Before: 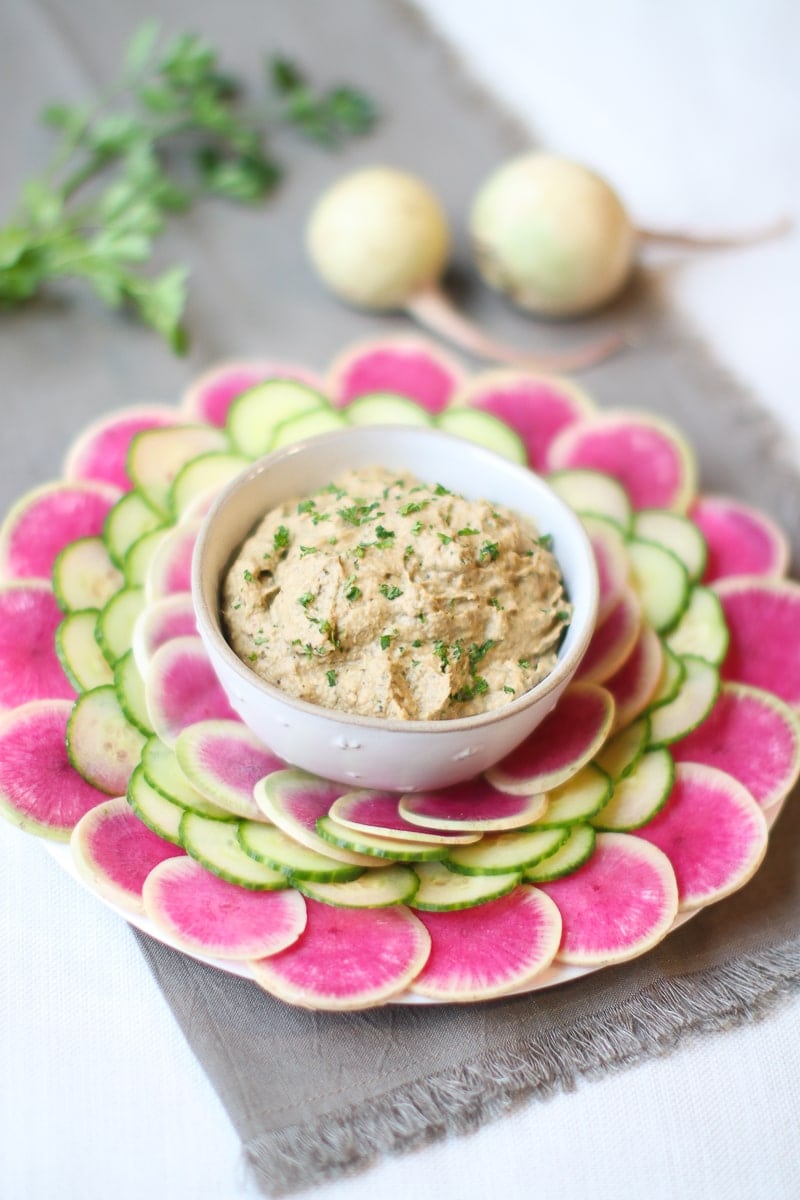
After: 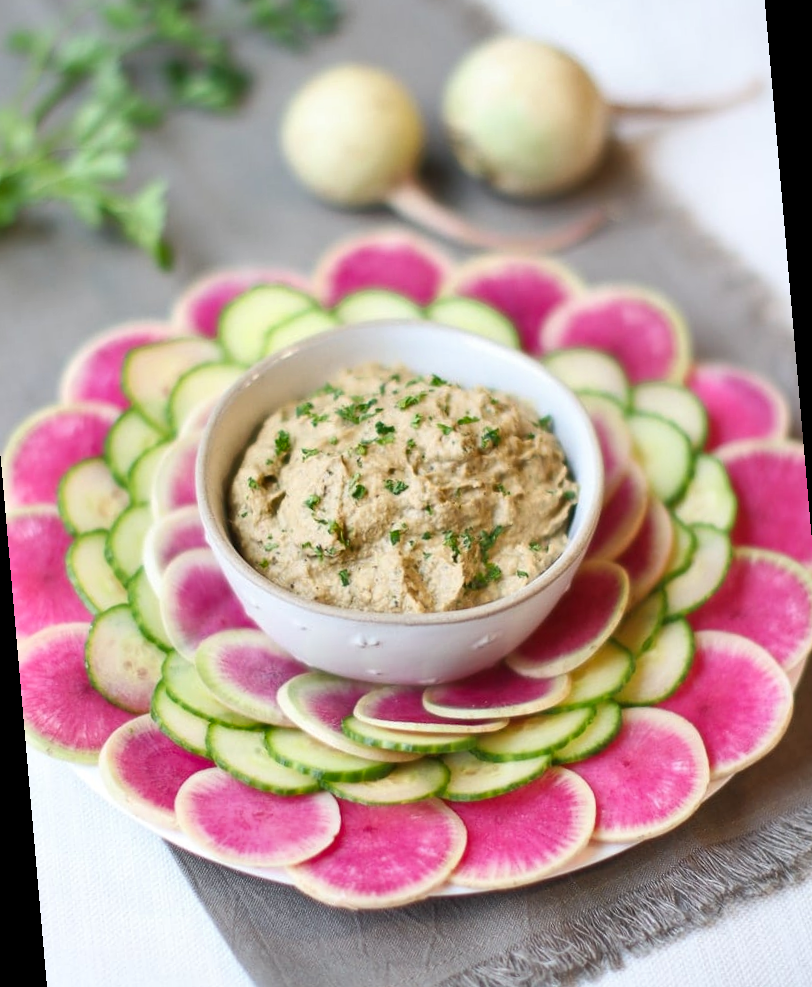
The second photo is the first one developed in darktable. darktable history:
shadows and highlights: low approximation 0.01, soften with gaussian
rotate and perspective: rotation -5°, crop left 0.05, crop right 0.952, crop top 0.11, crop bottom 0.89
